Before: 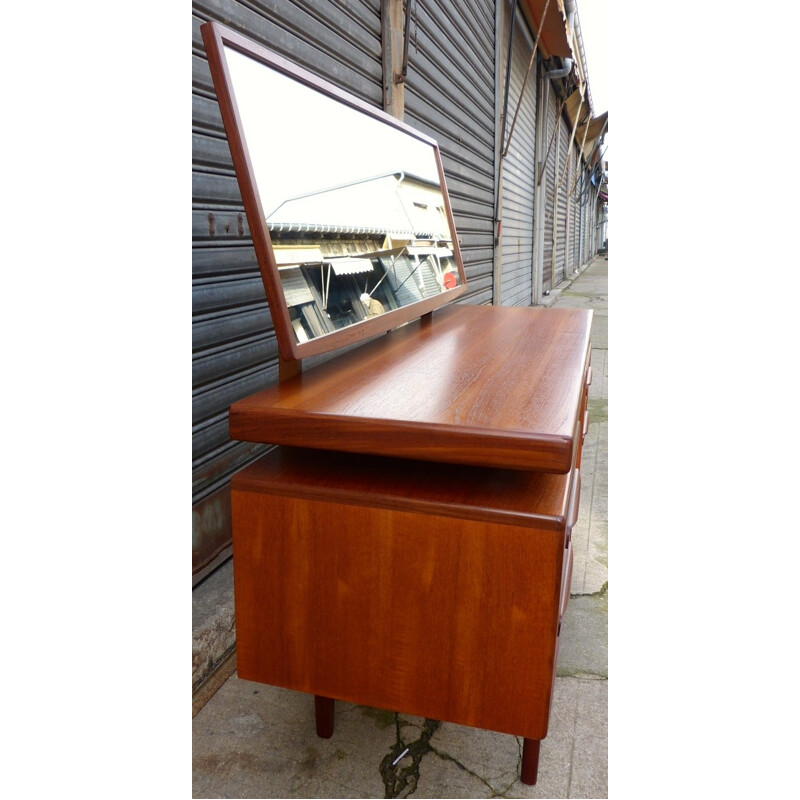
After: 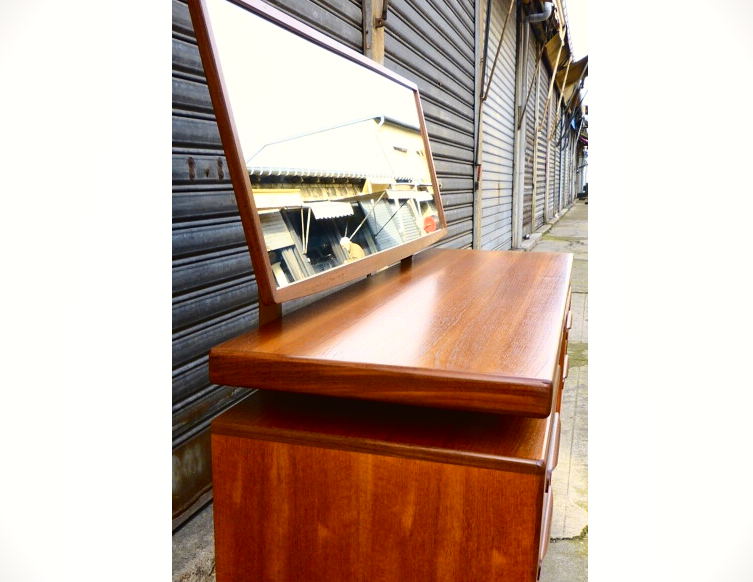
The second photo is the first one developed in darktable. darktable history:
vignetting: fall-off start 115.74%, fall-off radius 57.99%, saturation -0.002
crop: left 2.593%, top 7.047%, right 3.174%, bottom 20.174%
shadows and highlights: soften with gaussian
tone curve: curves: ch0 [(0, 0.019) (0.078, 0.058) (0.223, 0.217) (0.424, 0.553) (0.631, 0.764) (0.816, 0.932) (1, 1)]; ch1 [(0, 0) (0.262, 0.227) (0.417, 0.386) (0.469, 0.467) (0.502, 0.503) (0.544, 0.548) (0.57, 0.579) (0.608, 0.62) (0.65, 0.68) (0.994, 0.987)]; ch2 [(0, 0) (0.262, 0.188) (0.5, 0.504) (0.553, 0.592) (0.599, 0.653) (1, 1)], color space Lab, independent channels, preserve colors none
